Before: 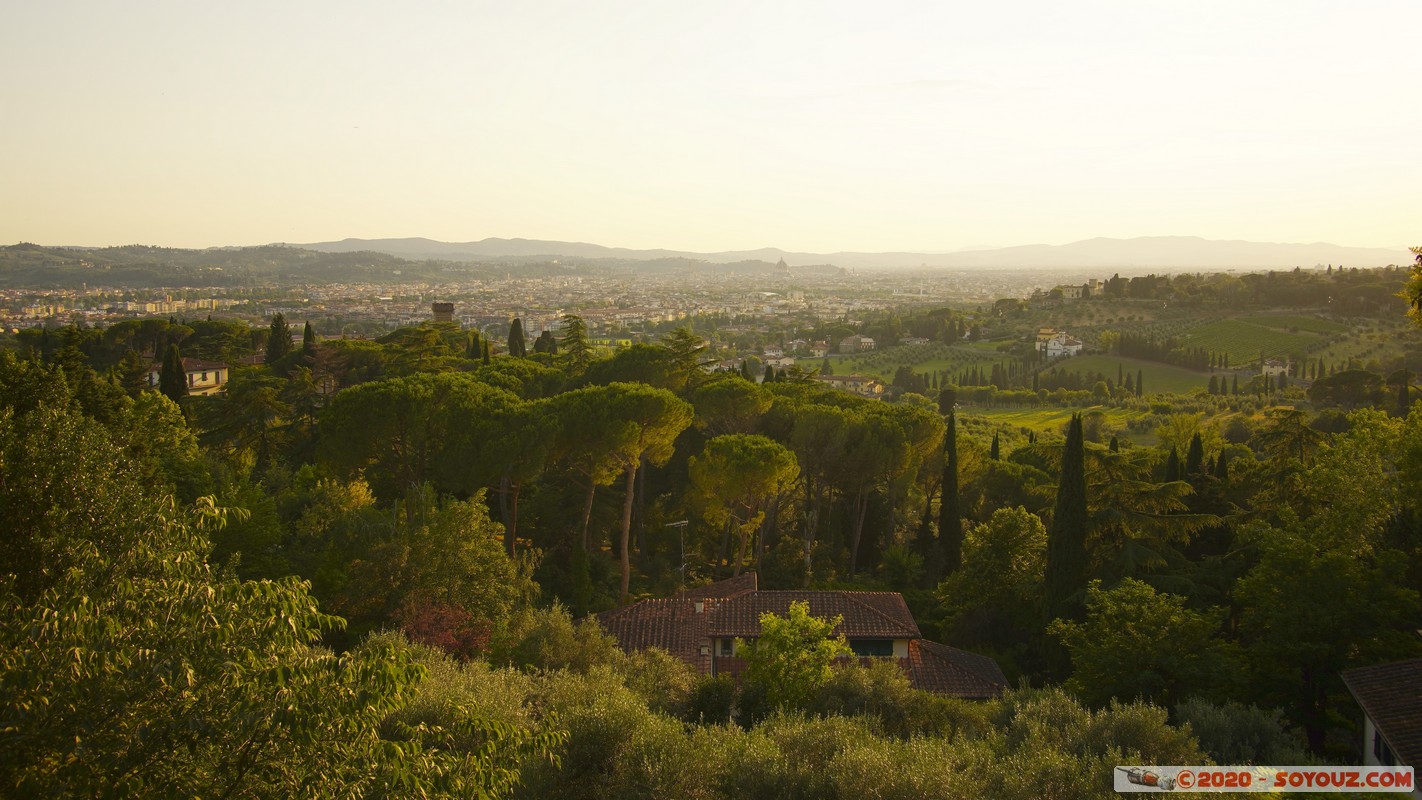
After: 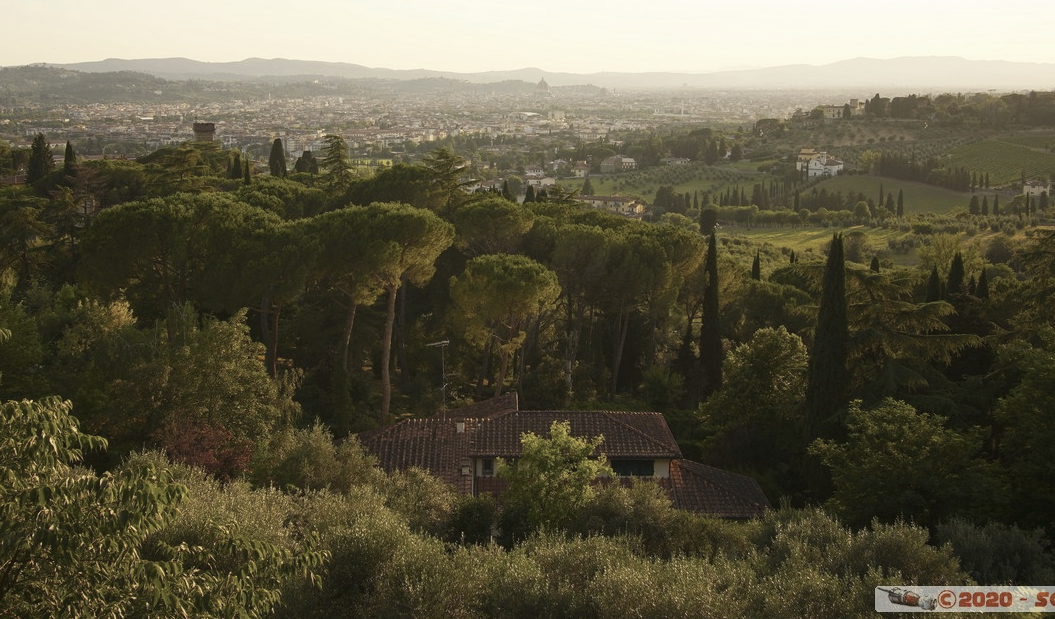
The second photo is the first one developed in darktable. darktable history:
crop: left 16.856%, top 22.503%, right 8.893%
contrast brightness saturation: contrast 0.098, saturation -0.376
